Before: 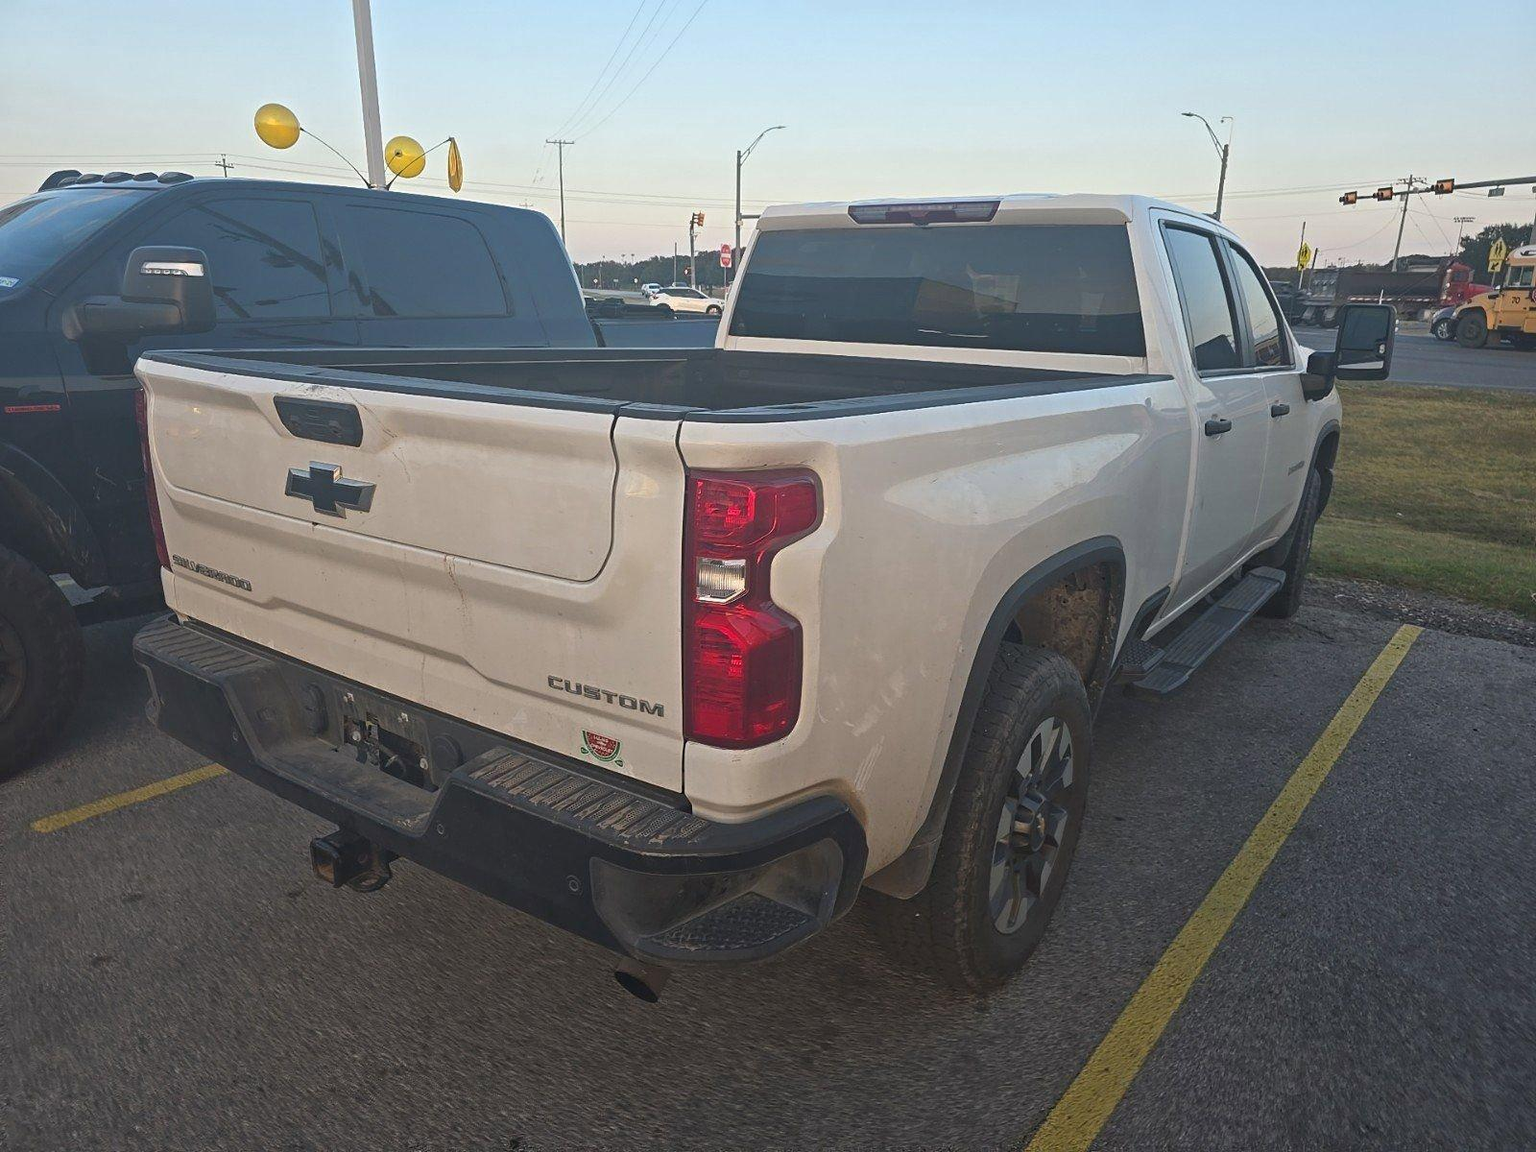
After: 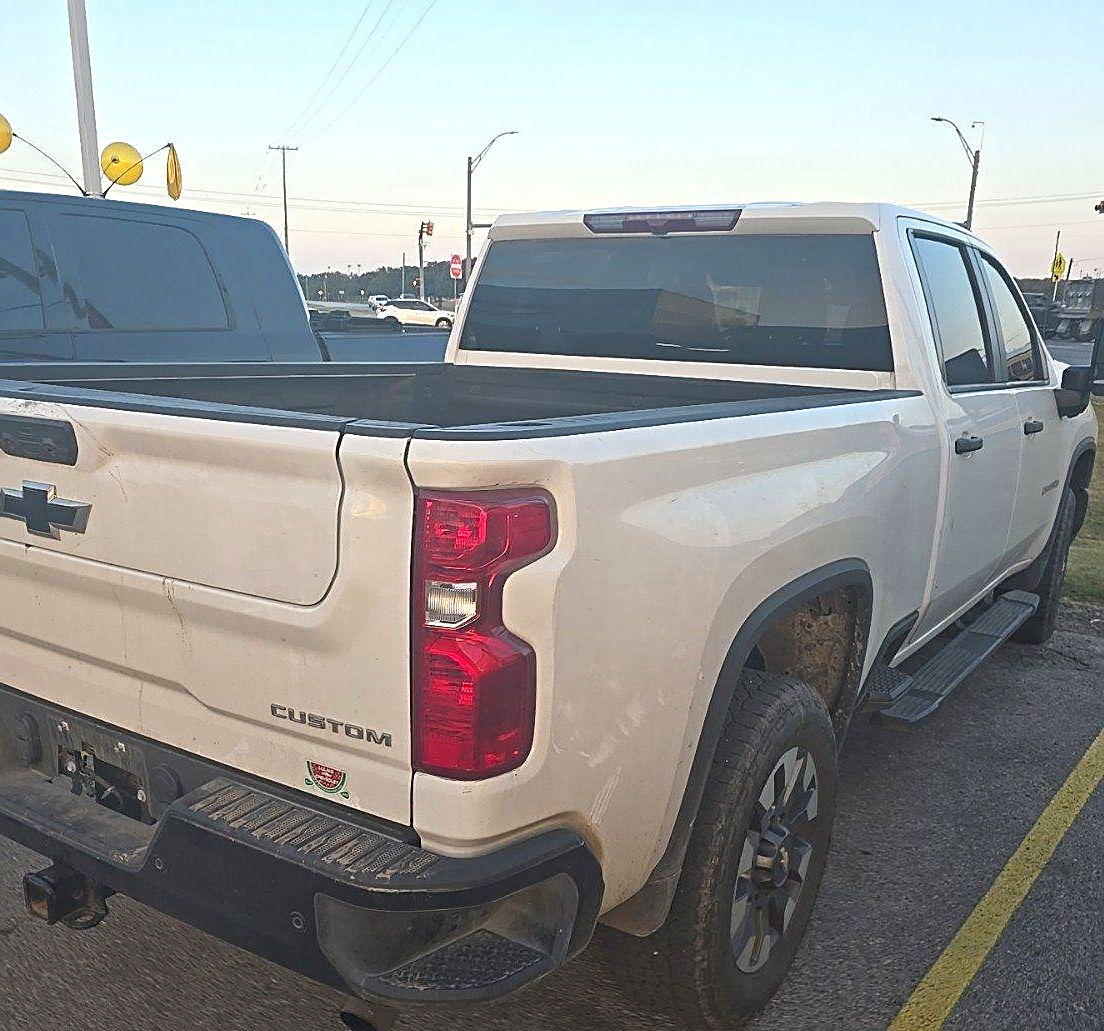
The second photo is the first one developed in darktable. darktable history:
tone curve: curves: ch0 [(0, 0) (0.541, 0.628) (0.906, 0.997)], color space Lab, linked channels, preserve colors none
crop: left 18.768%, right 12.21%, bottom 14.063%
sharpen: amount 0.479
